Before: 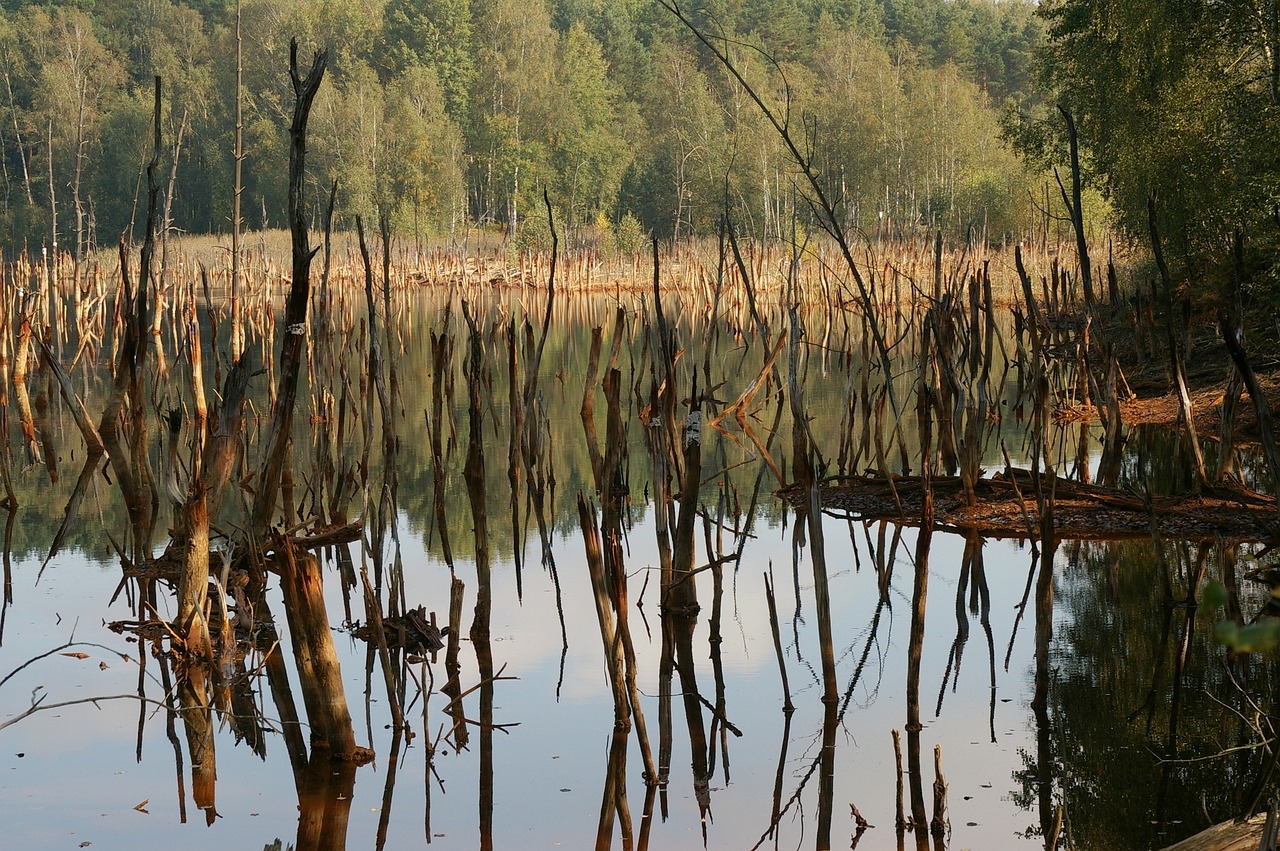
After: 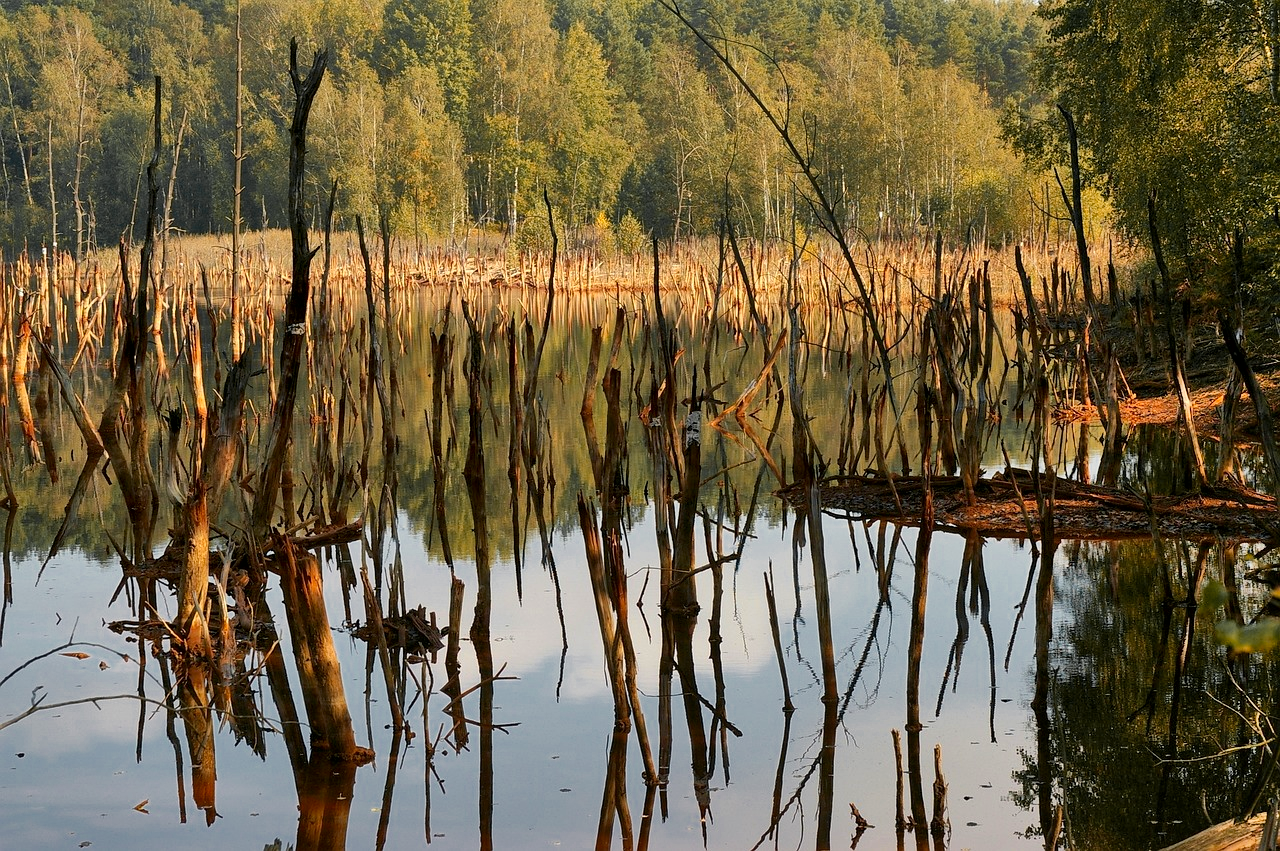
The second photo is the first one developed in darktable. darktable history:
local contrast: mode bilateral grid, contrast 20, coarseness 50, detail 144%, midtone range 0.2
shadows and highlights: white point adjustment 0.05, highlights color adjustment 55.9%, soften with gaussian
color zones: curves: ch0 [(0, 0.499) (0.143, 0.5) (0.286, 0.5) (0.429, 0.476) (0.571, 0.284) (0.714, 0.243) (0.857, 0.449) (1, 0.499)]; ch1 [(0, 0.532) (0.143, 0.645) (0.286, 0.696) (0.429, 0.211) (0.571, 0.504) (0.714, 0.493) (0.857, 0.495) (1, 0.532)]; ch2 [(0, 0.5) (0.143, 0.5) (0.286, 0.427) (0.429, 0.324) (0.571, 0.5) (0.714, 0.5) (0.857, 0.5) (1, 0.5)]
